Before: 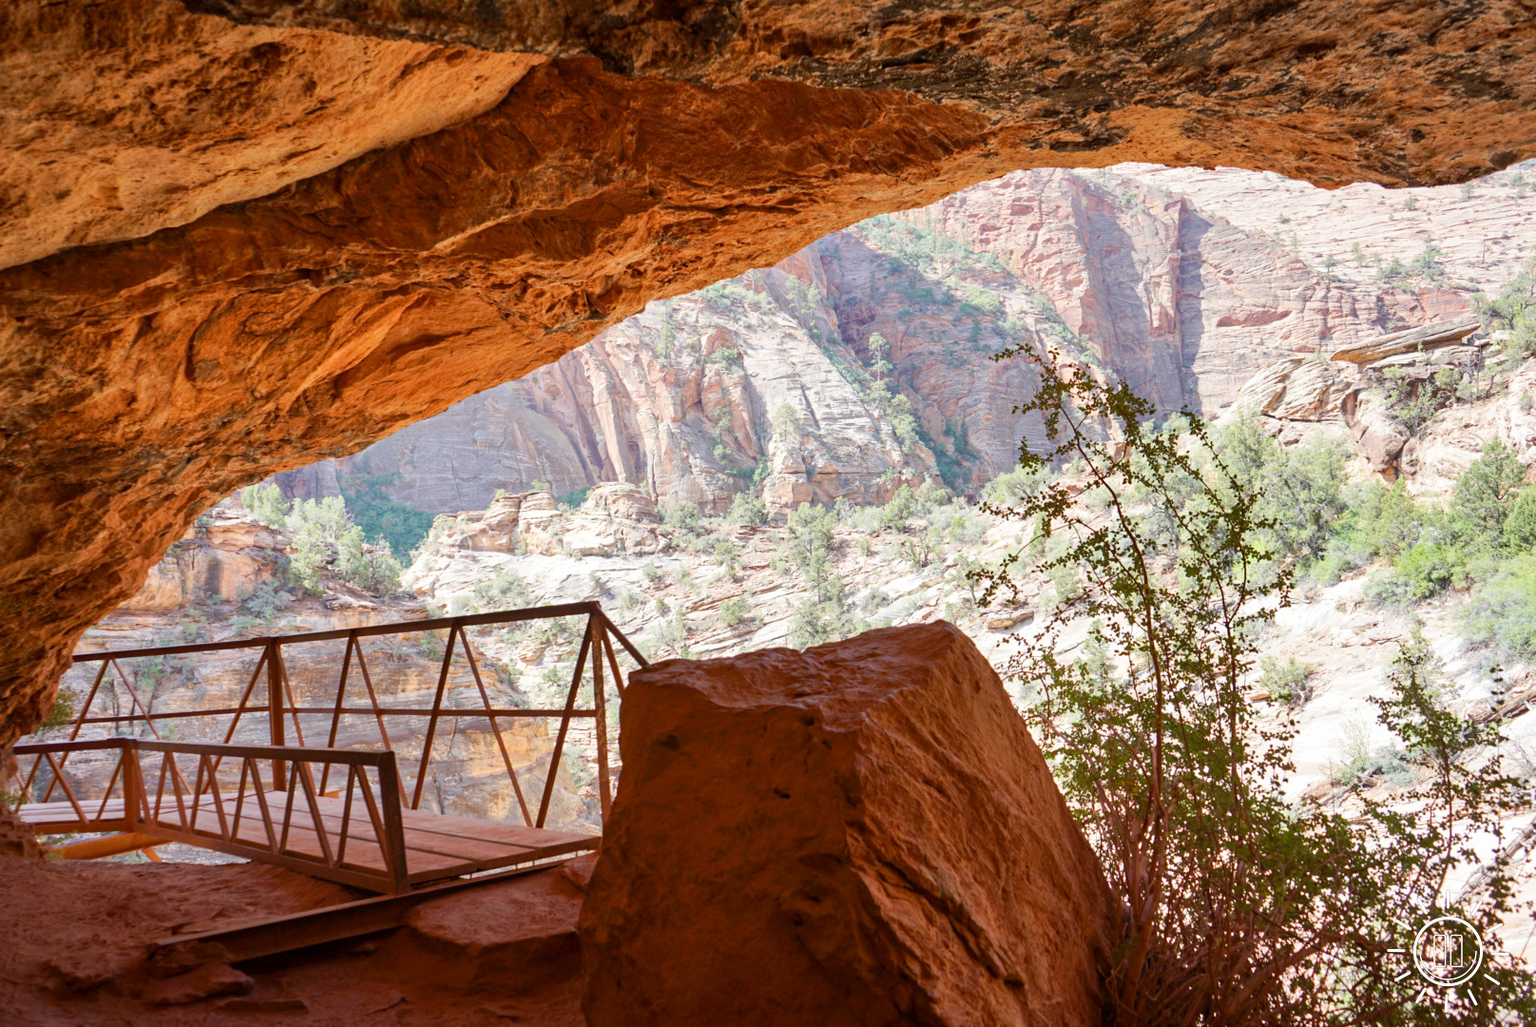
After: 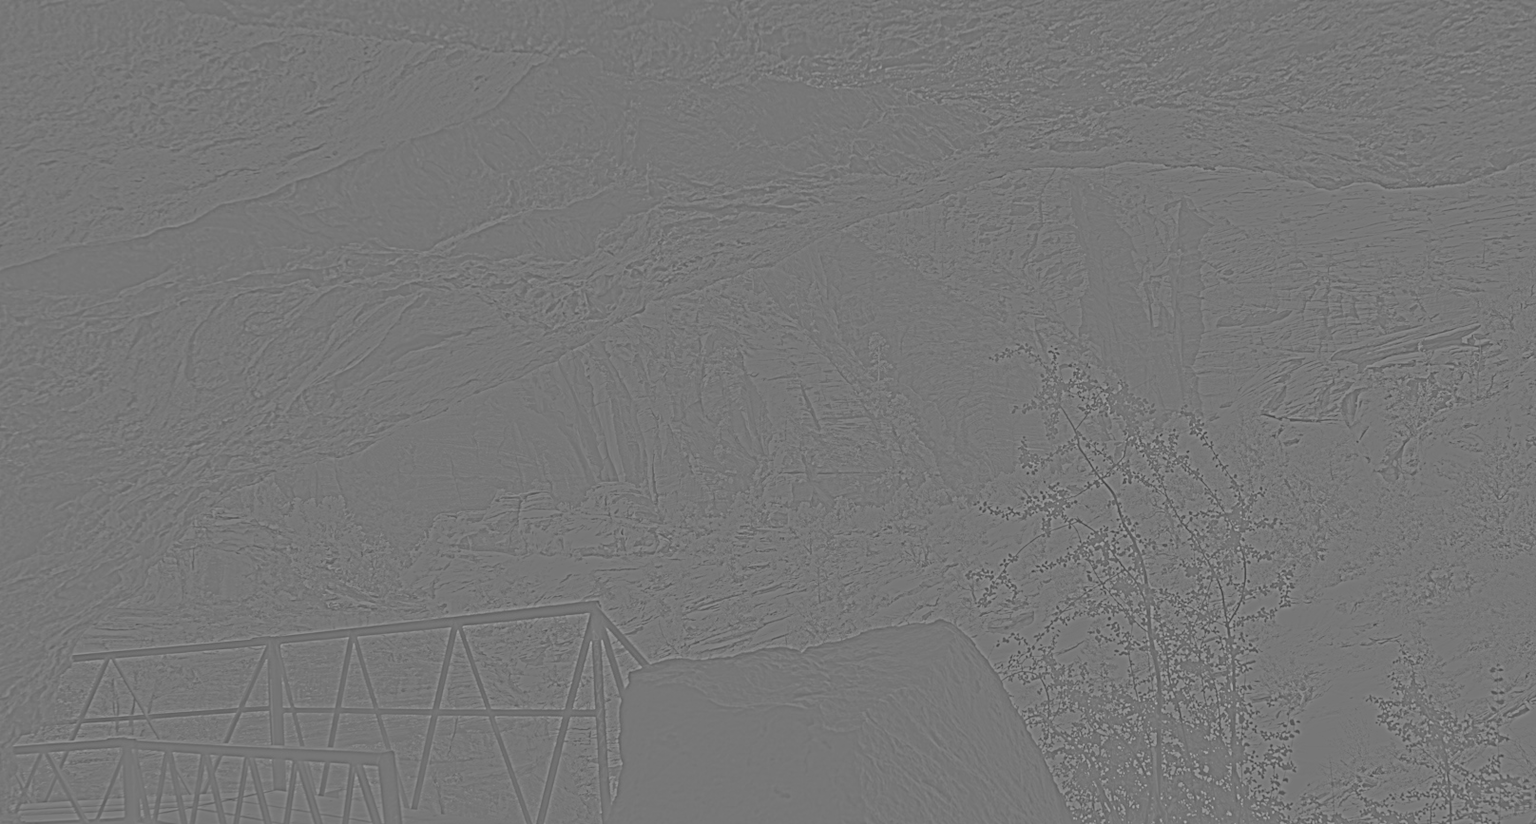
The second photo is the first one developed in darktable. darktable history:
crop: bottom 19.644%
highpass: sharpness 9.84%, contrast boost 9.94%
